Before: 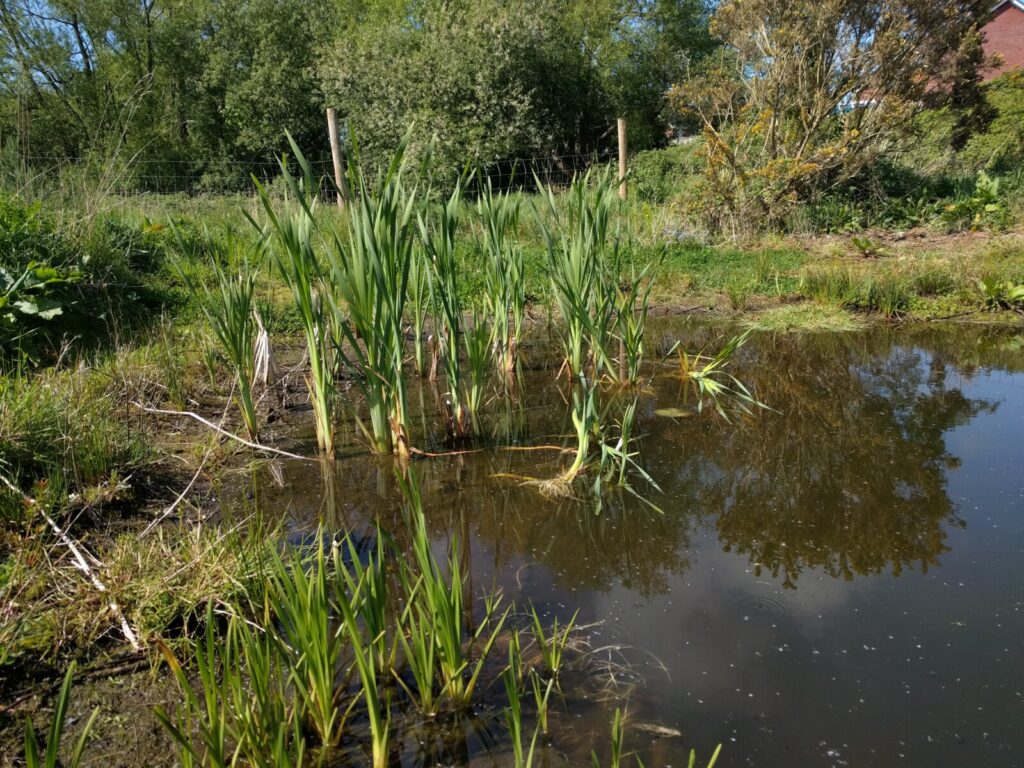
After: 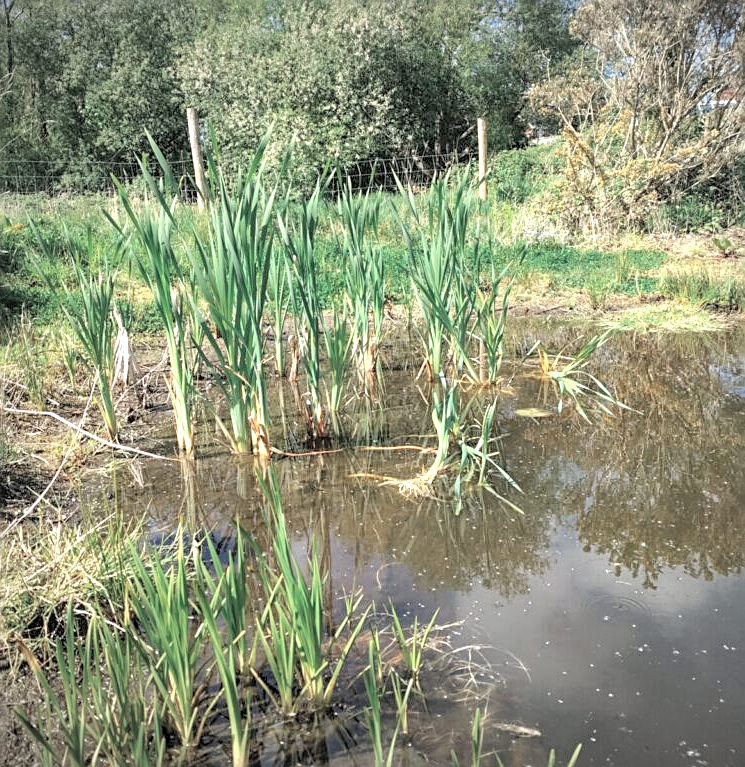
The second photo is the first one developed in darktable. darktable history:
crop: left 13.675%, top 0%, right 13.508%
exposure: exposure 1.215 EV, compensate highlight preservation false
contrast brightness saturation: brightness 0.285
local contrast: on, module defaults
vignetting: fall-off start 85.86%, fall-off radius 80.09%, width/height ratio 1.217, unbound false
color zones: curves: ch0 [(0, 0.5) (0.125, 0.4) (0.25, 0.5) (0.375, 0.4) (0.5, 0.4) (0.625, 0.35) (0.75, 0.35) (0.875, 0.5)]; ch1 [(0, 0.35) (0.125, 0.45) (0.25, 0.35) (0.375, 0.35) (0.5, 0.35) (0.625, 0.35) (0.75, 0.45) (0.875, 0.35)]; ch2 [(0, 0.6) (0.125, 0.5) (0.25, 0.5) (0.375, 0.6) (0.5, 0.6) (0.625, 0.5) (0.75, 0.5) (0.875, 0.5)], mix 26.9%
sharpen: on, module defaults
